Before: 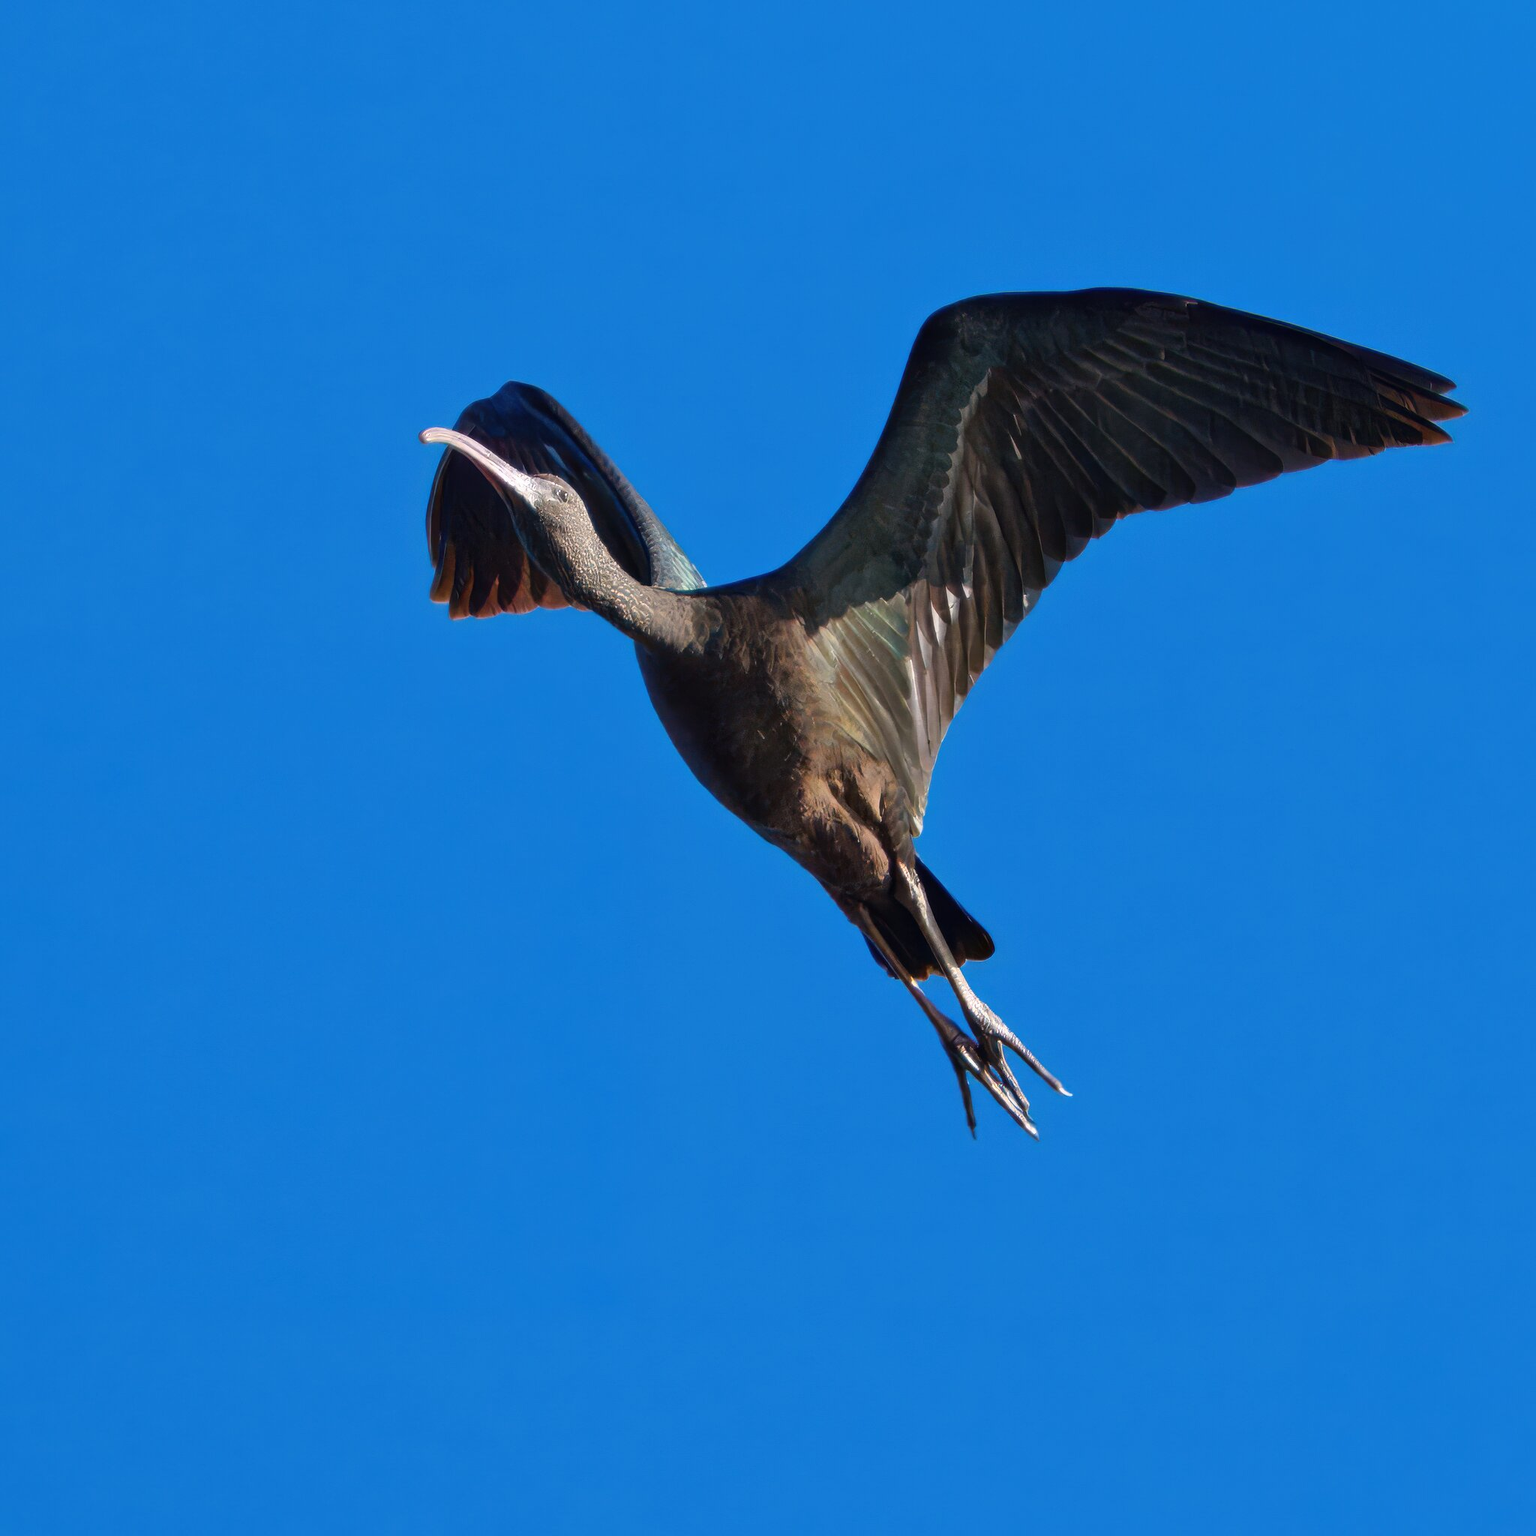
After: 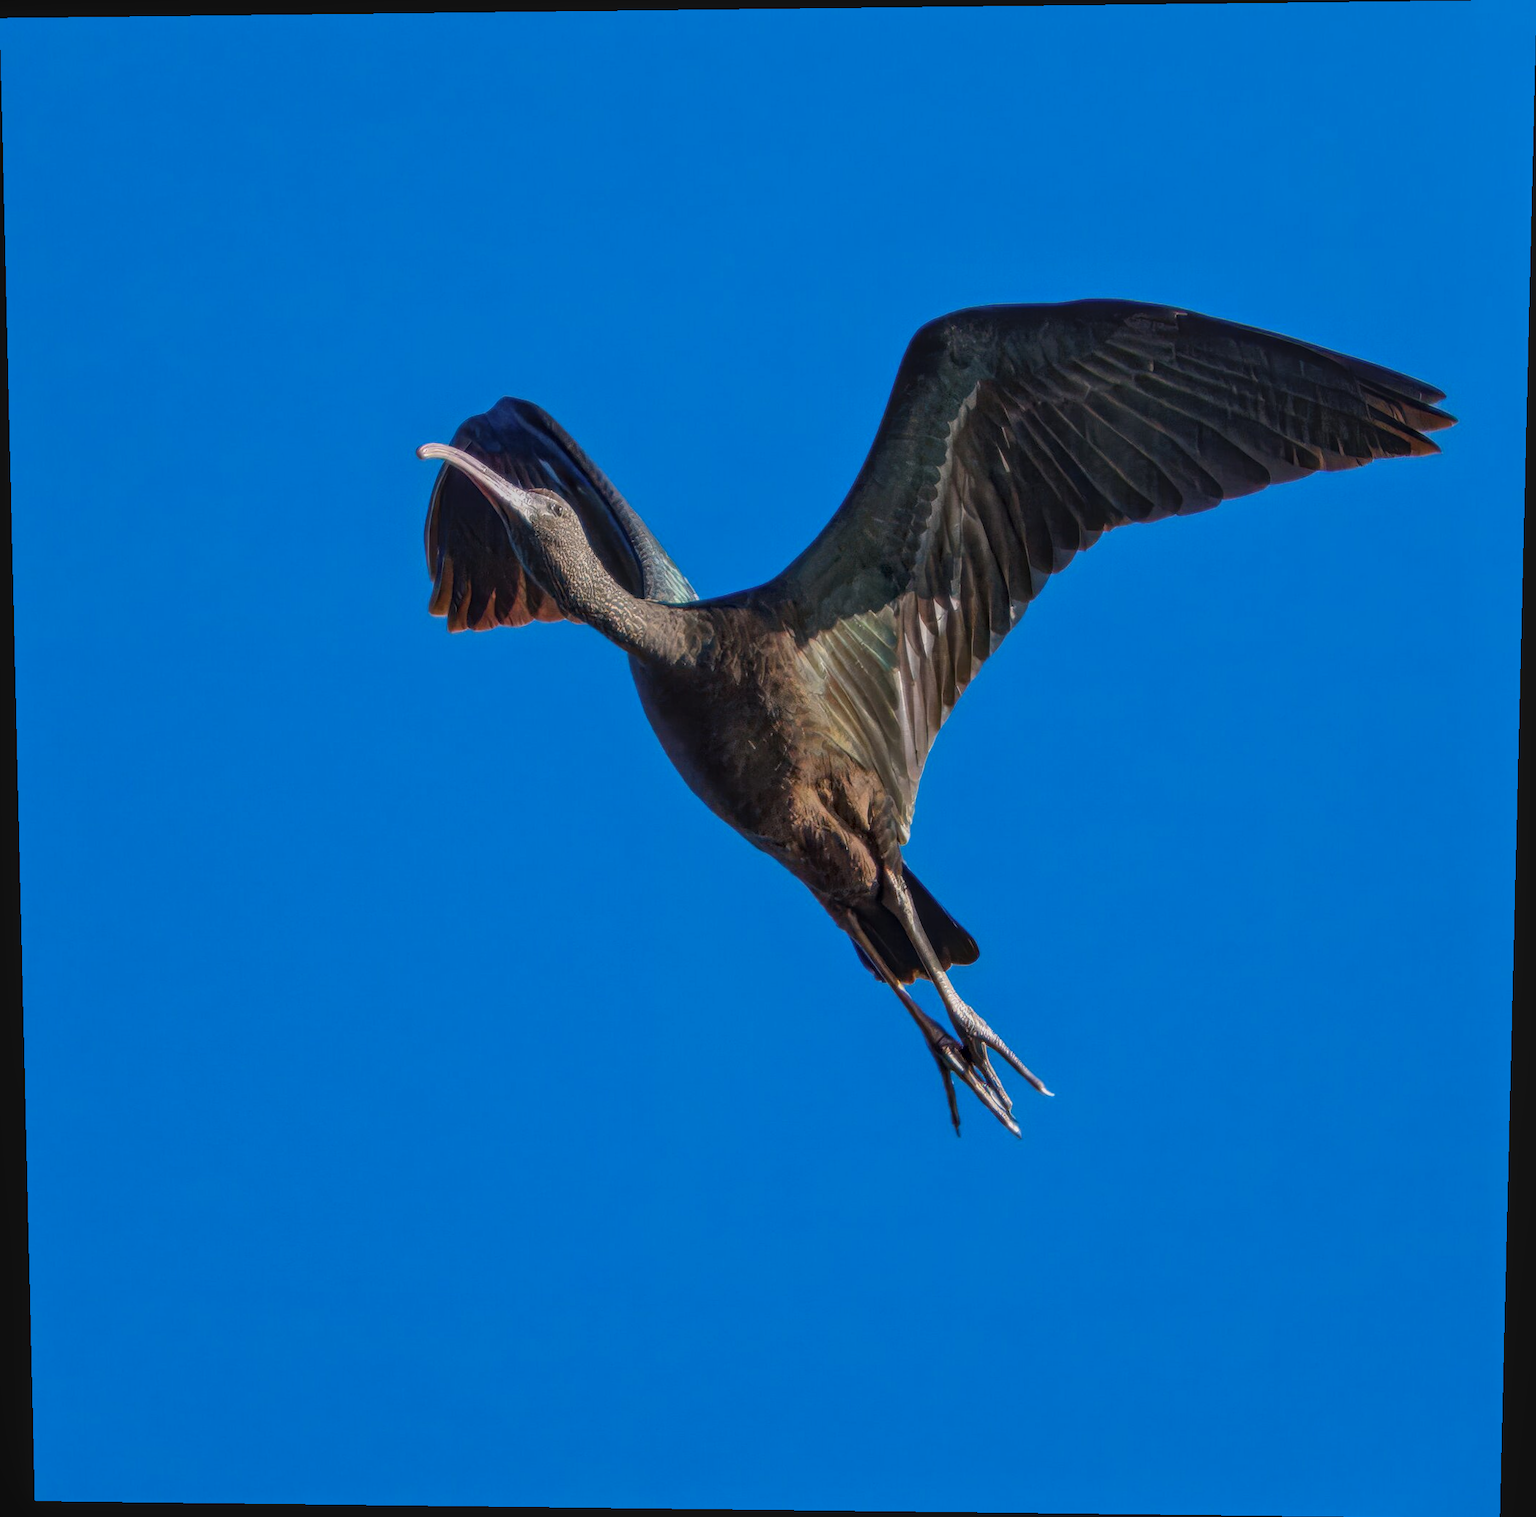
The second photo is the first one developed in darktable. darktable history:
rotate and perspective: lens shift (vertical) 0.048, lens shift (horizontal) -0.024, automatic cropping off
local contrast: highlights 66%, shadows 33%, detail 166%, midtone range 0.2
